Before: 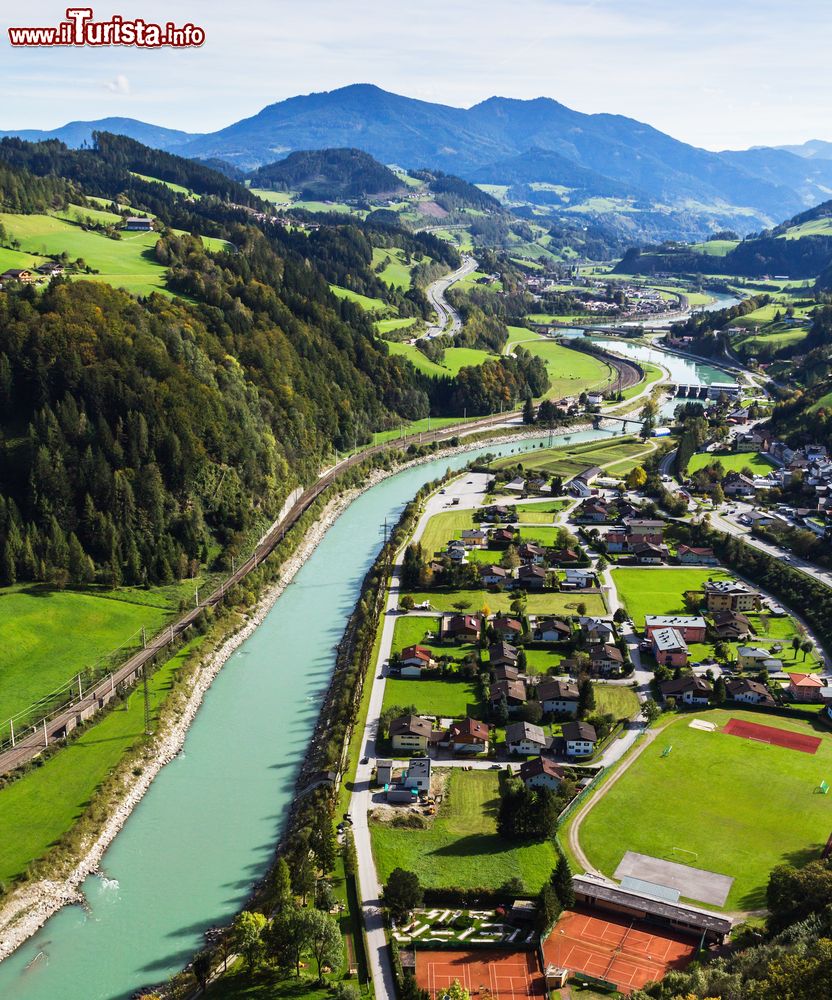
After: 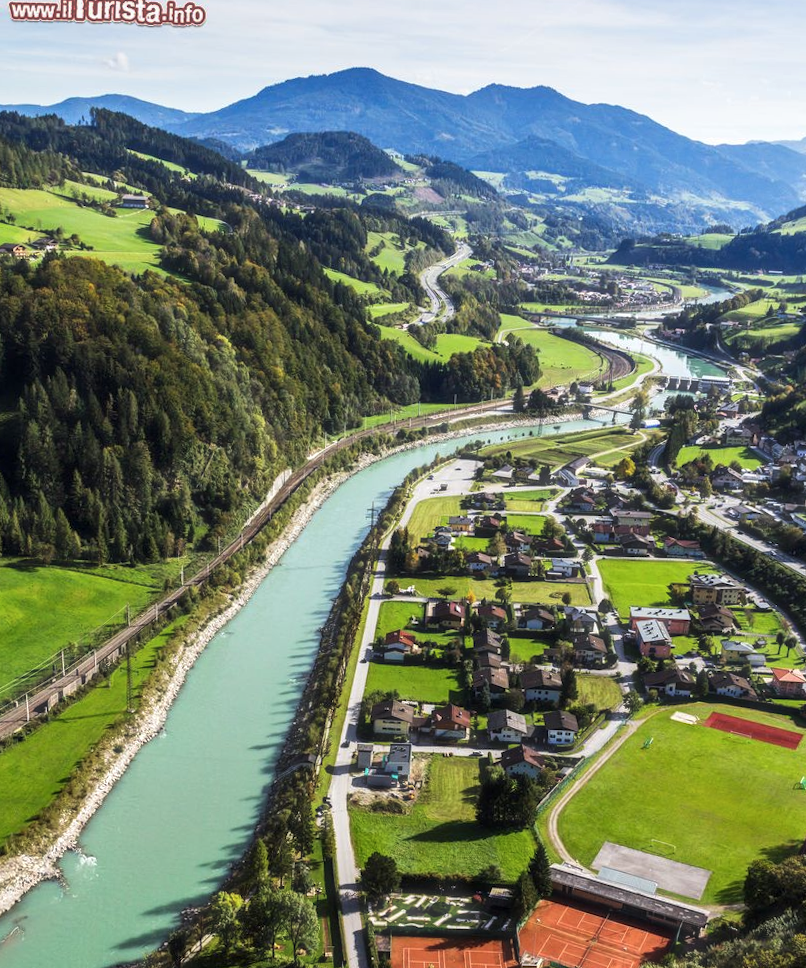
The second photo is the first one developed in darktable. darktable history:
local contrast: on, module defaults
haze removal: strength -0.102, compatibility mode true, adaptive false
crop and rotate: angle -1.55°
